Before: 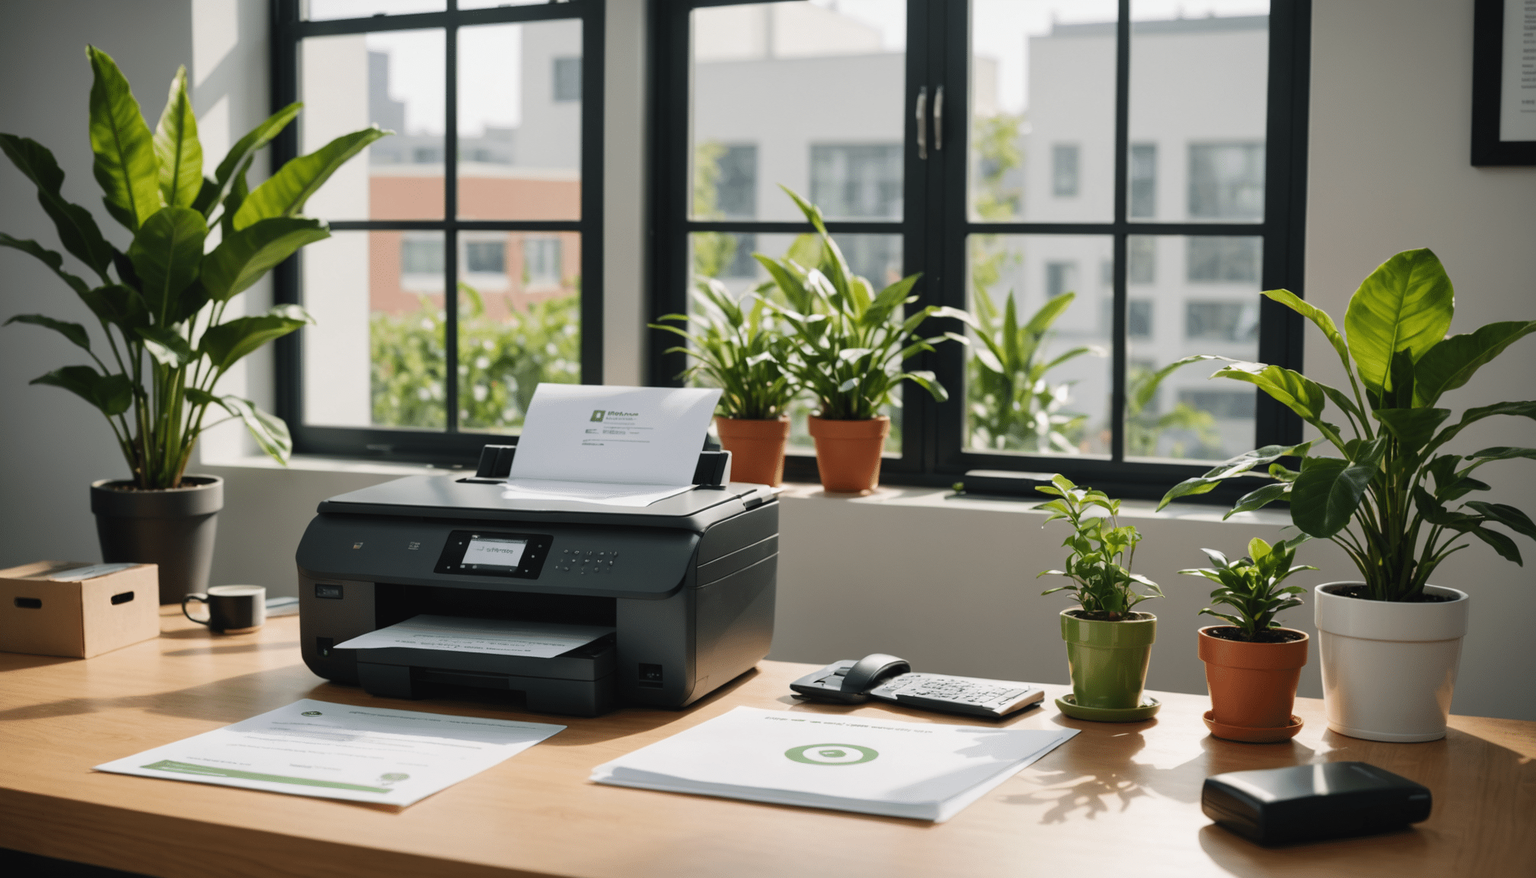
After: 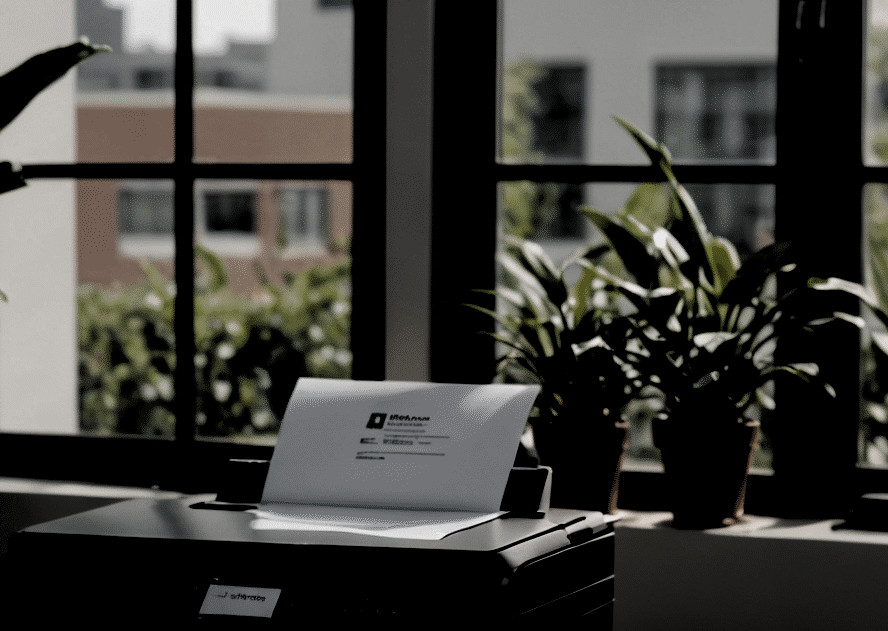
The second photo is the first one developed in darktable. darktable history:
crop: left 20.248%, top 10.86%, right 35.675%, bottom 34.321%
levels: levels [0.514, 0.759, 1]
